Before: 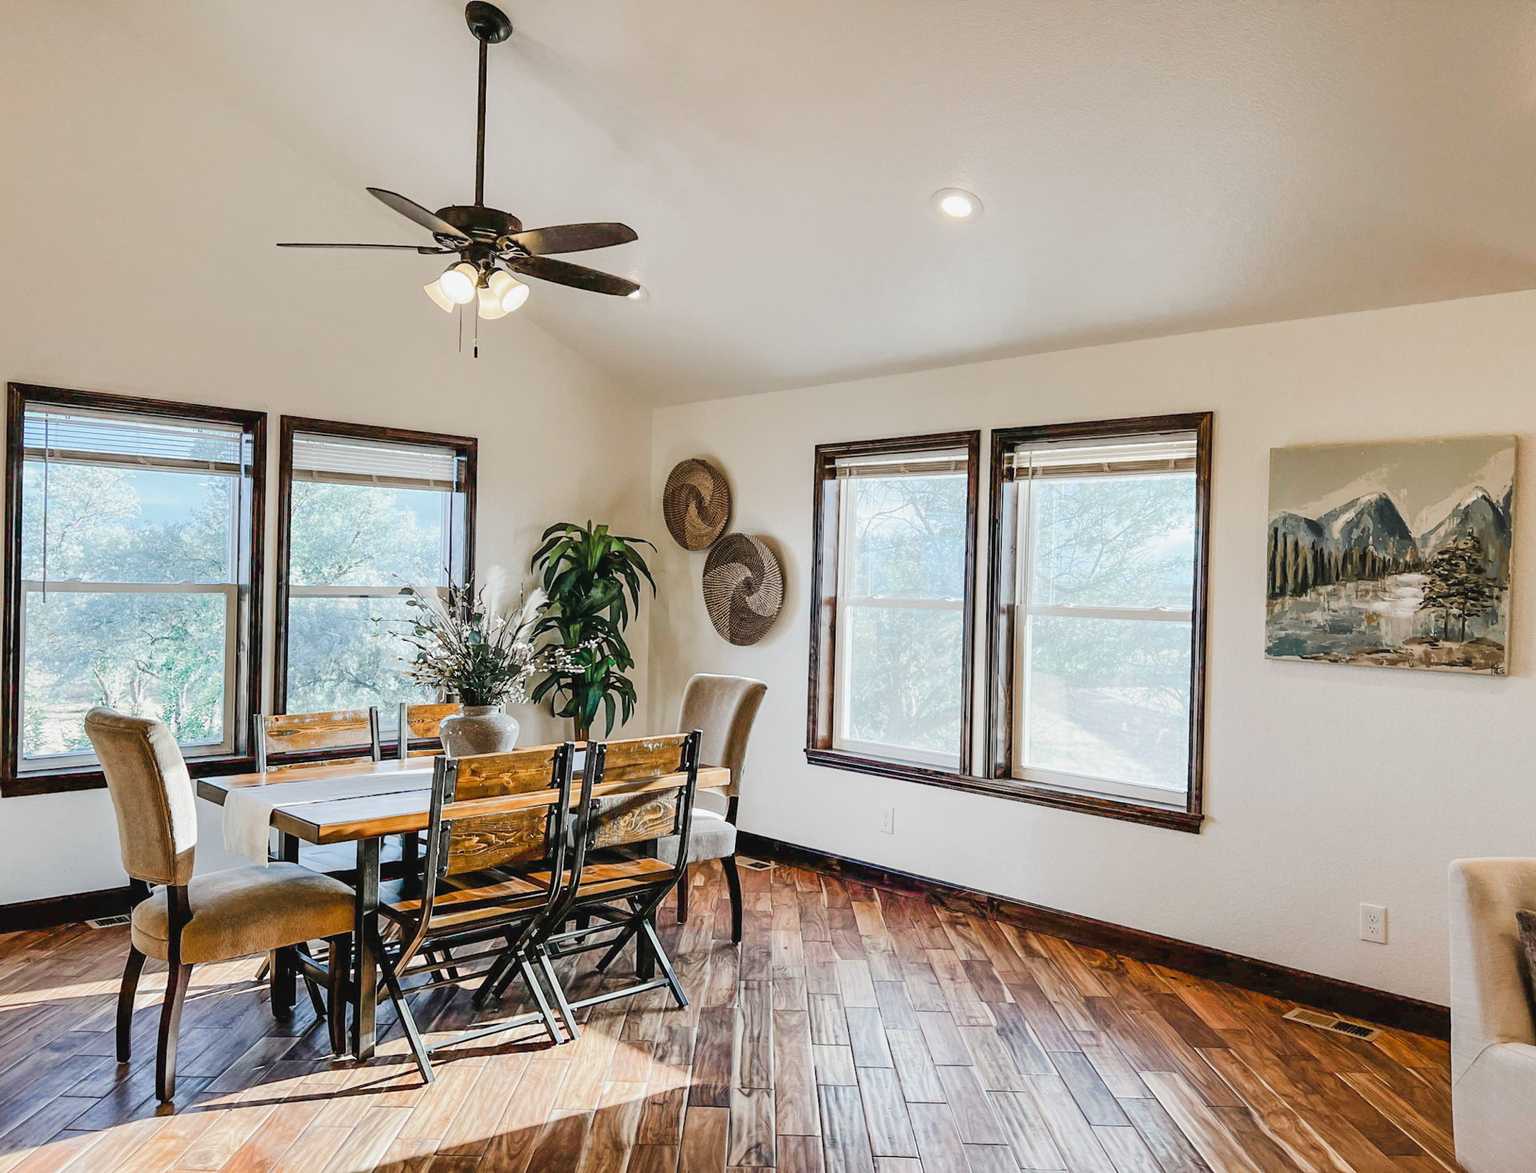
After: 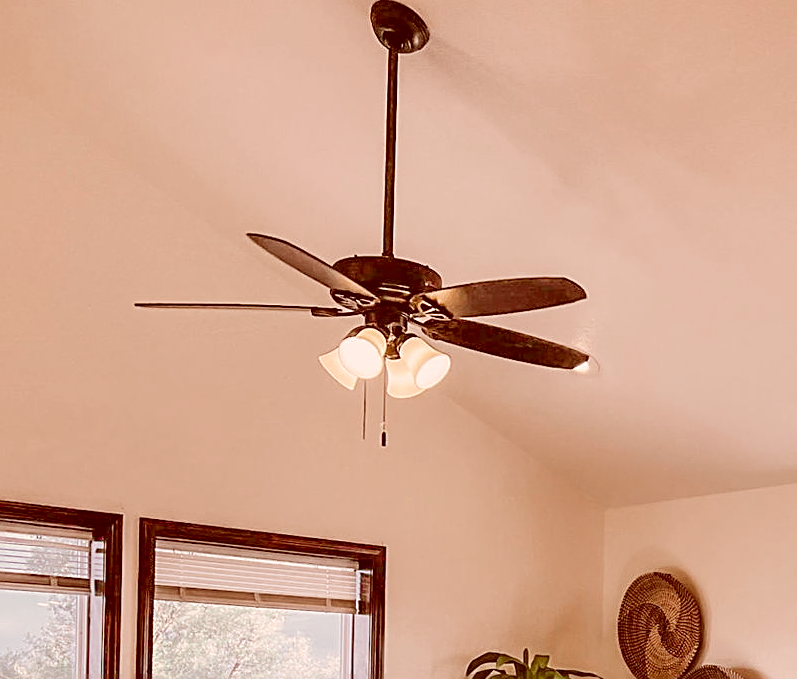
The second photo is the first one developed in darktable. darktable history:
sharpen: on, module defaults
color correction: highlights a* 9.21, highlights b* 8.89, shadows a* 39.95, shadows b* 39.61, saturation 0.778
crop and rotate: left 11.01%, top 0.088%, right 47.427%, bottom 53.578%
